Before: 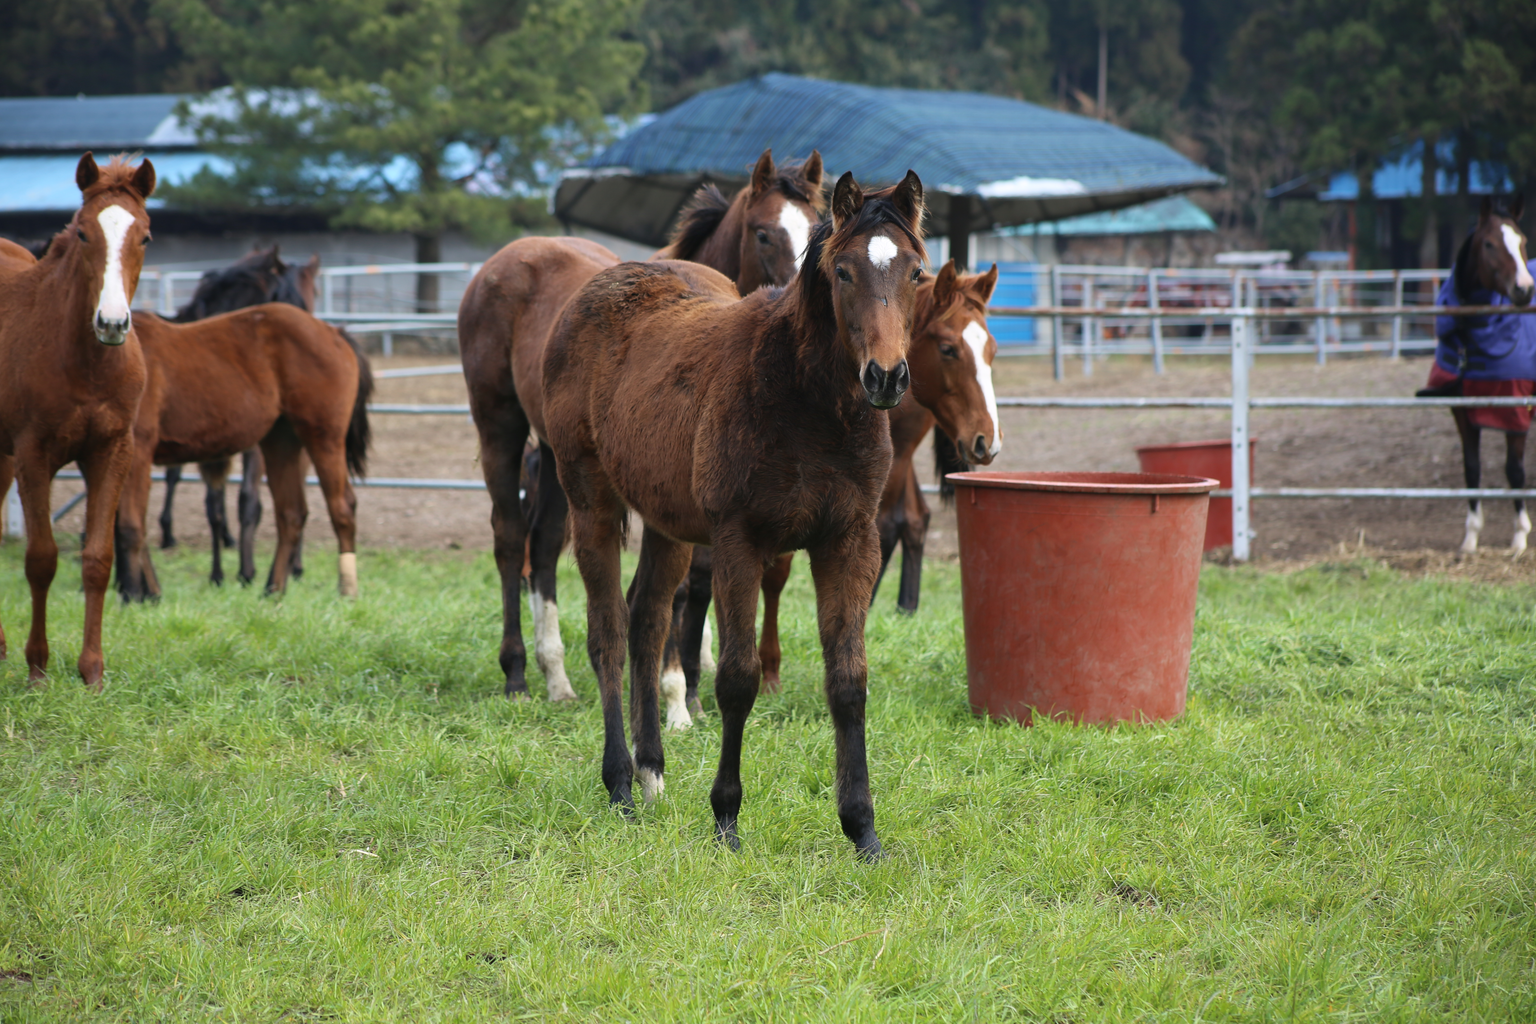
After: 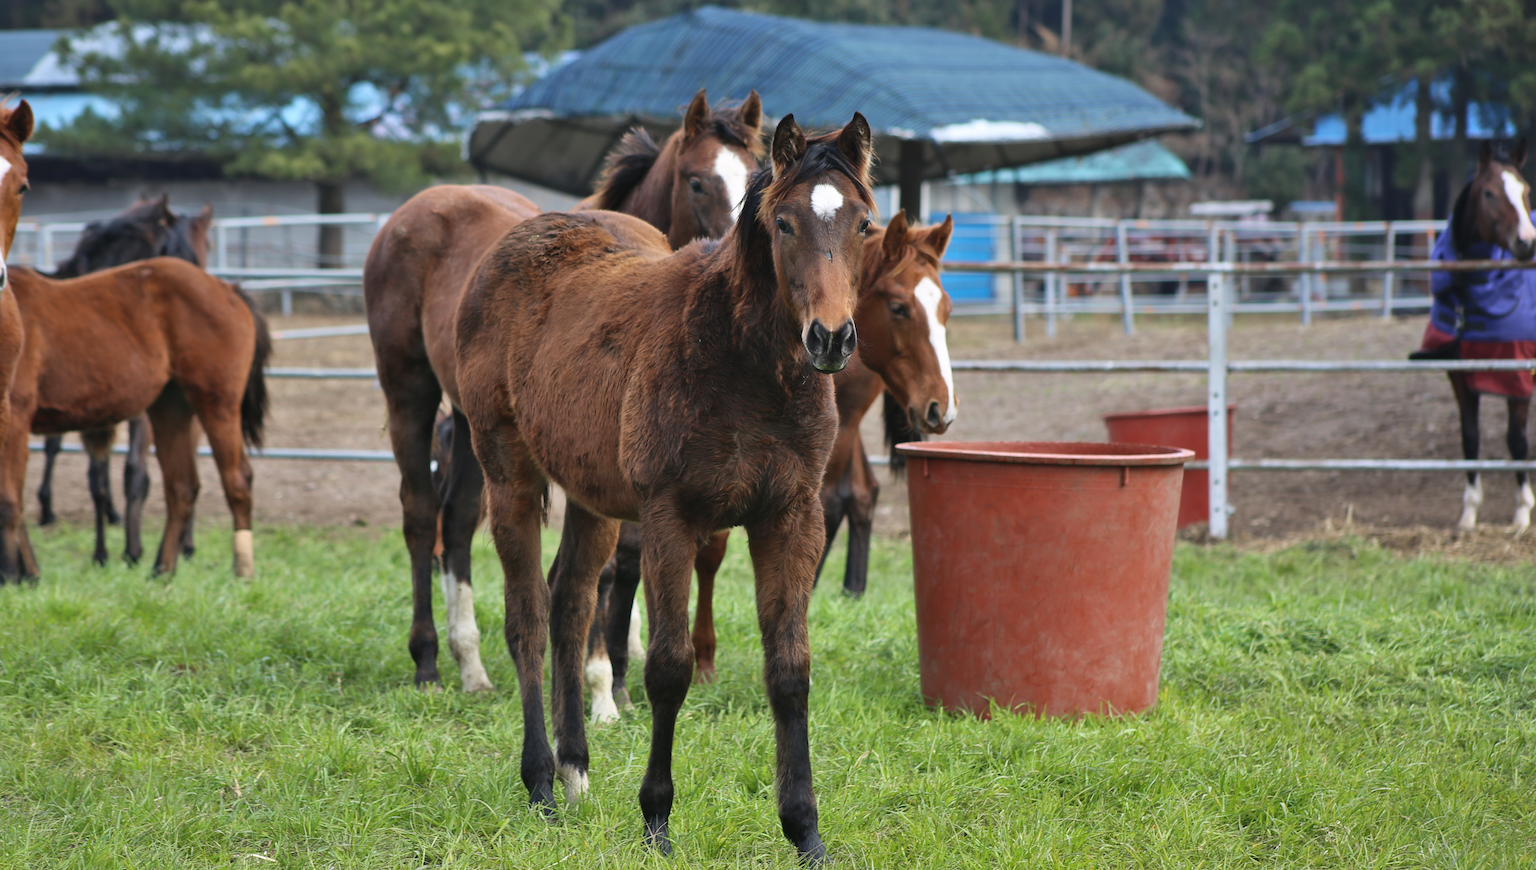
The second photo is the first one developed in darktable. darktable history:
shadows and highlights: soften with gaussian
crop: left 8.155%, top 6.611%, bottom 15.385%
